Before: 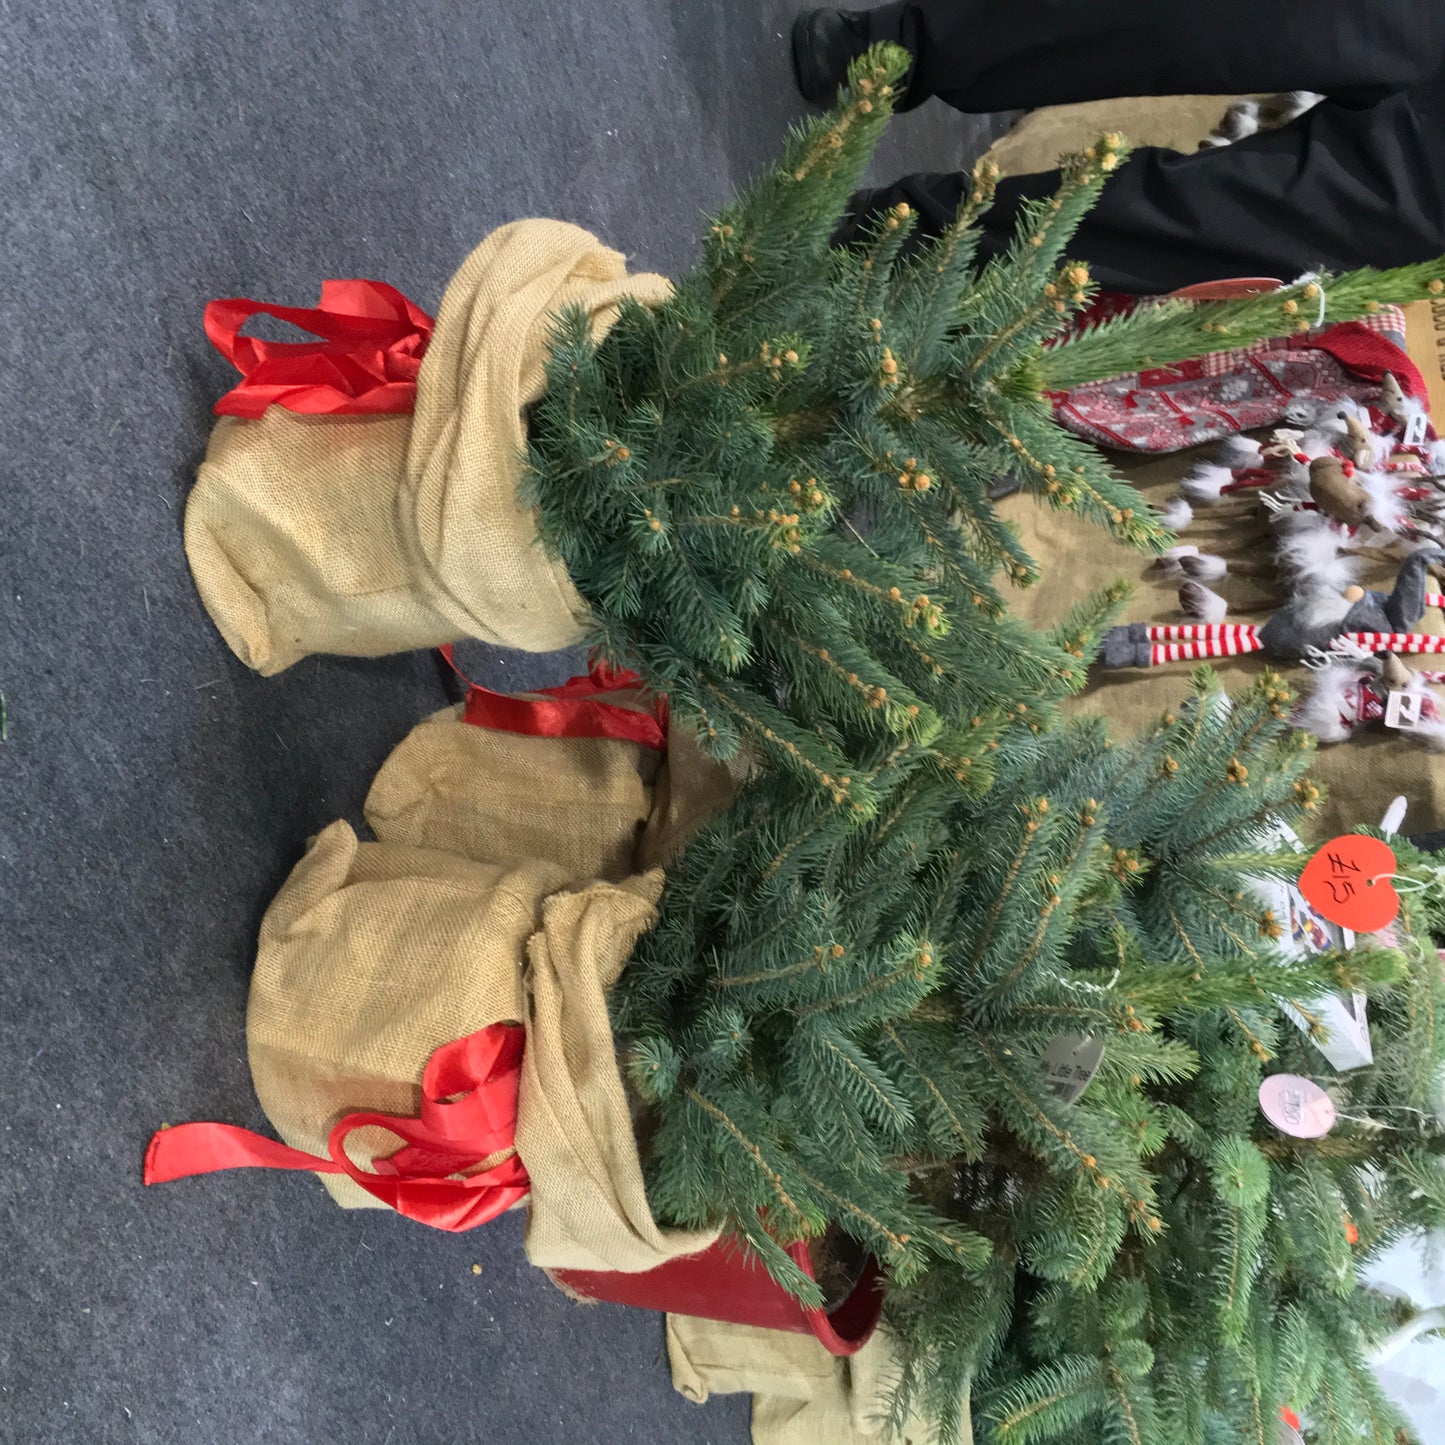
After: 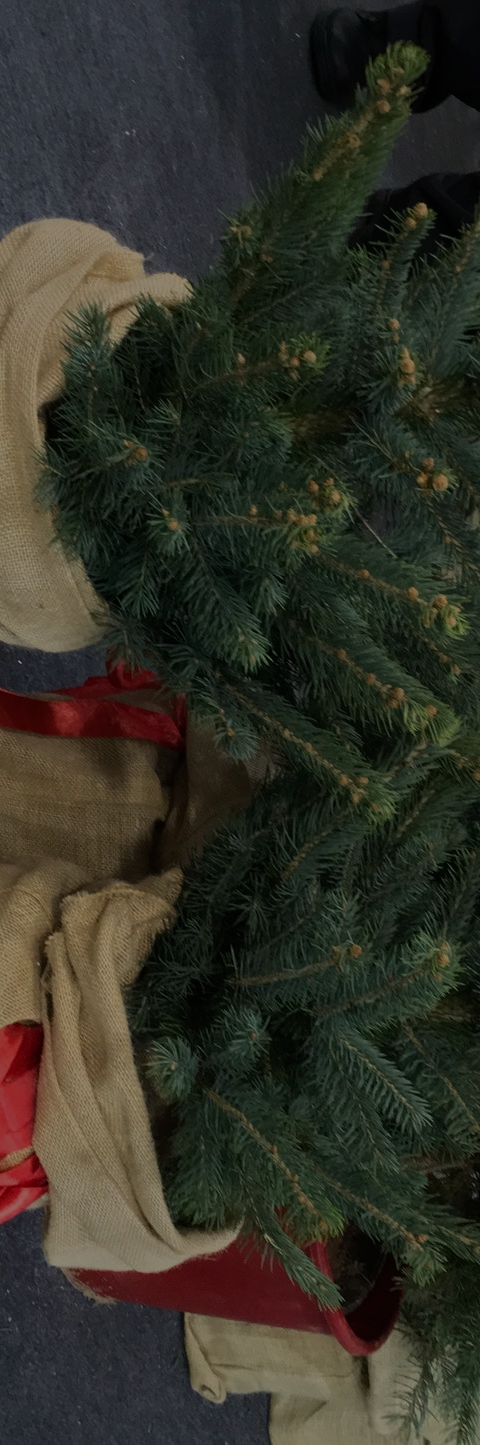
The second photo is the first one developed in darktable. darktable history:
tone equalizer: -8 EV -2 EV, -7 EV -2 EV, -6 EV -2 EV, -5 EV -2 EV, -4 EV -2 EV, -3 EV -2 EV, -2 EV -2 EV, -1 EV -1.63 EV, +0 EV -2 EV
crop: left 33.36%, right 33.36%
